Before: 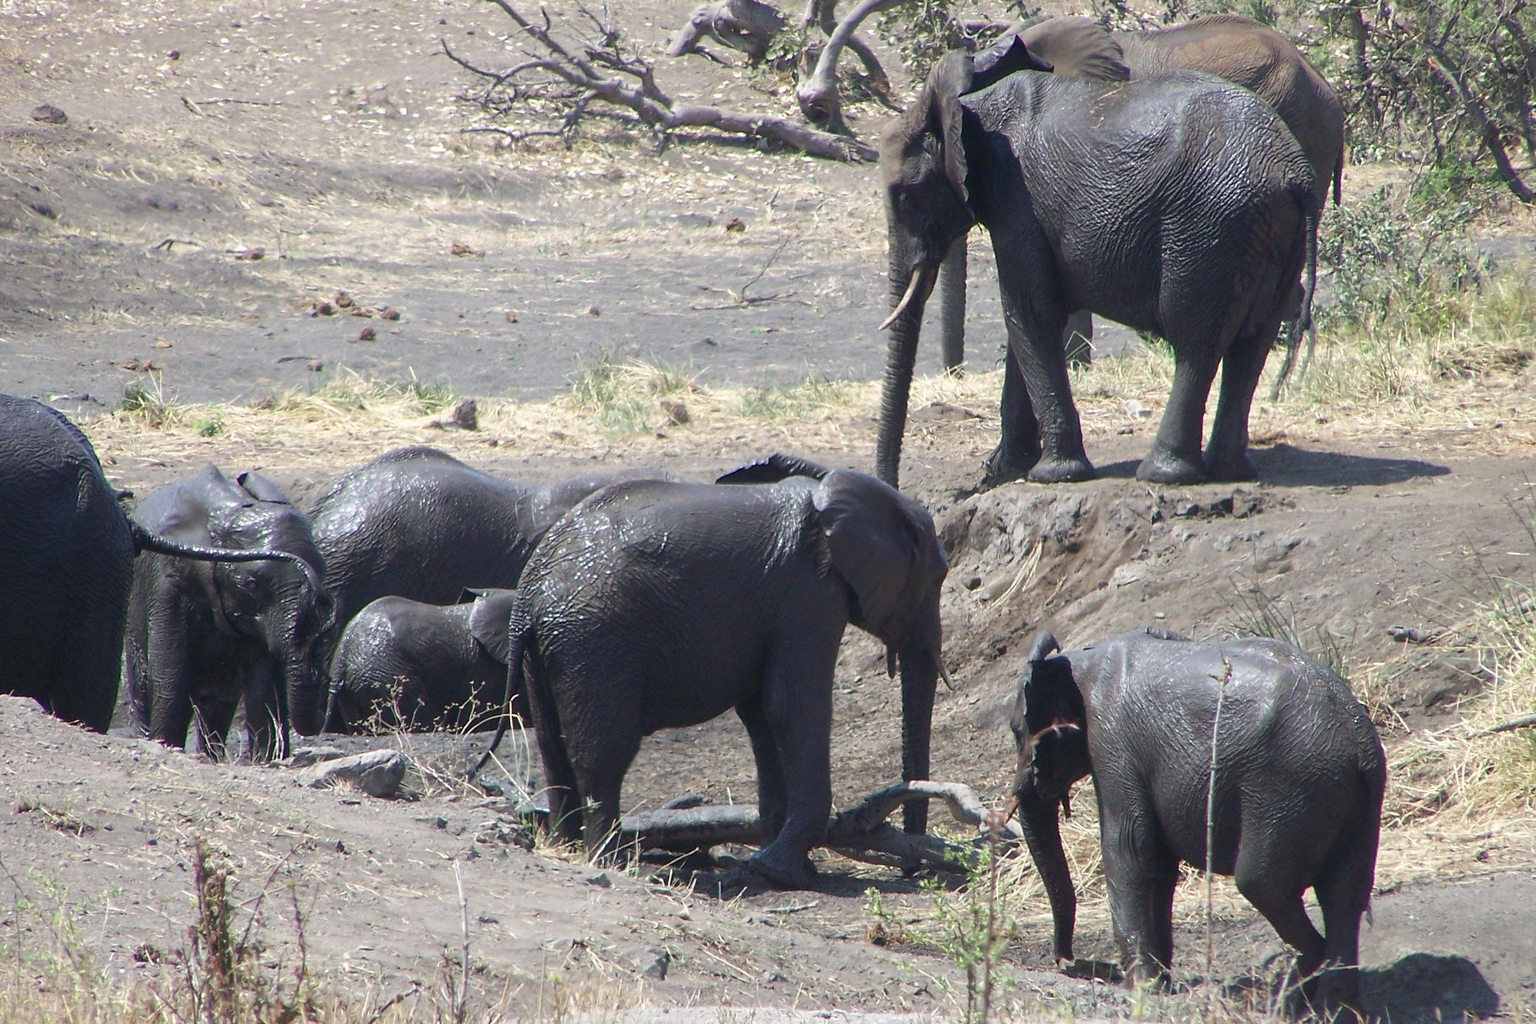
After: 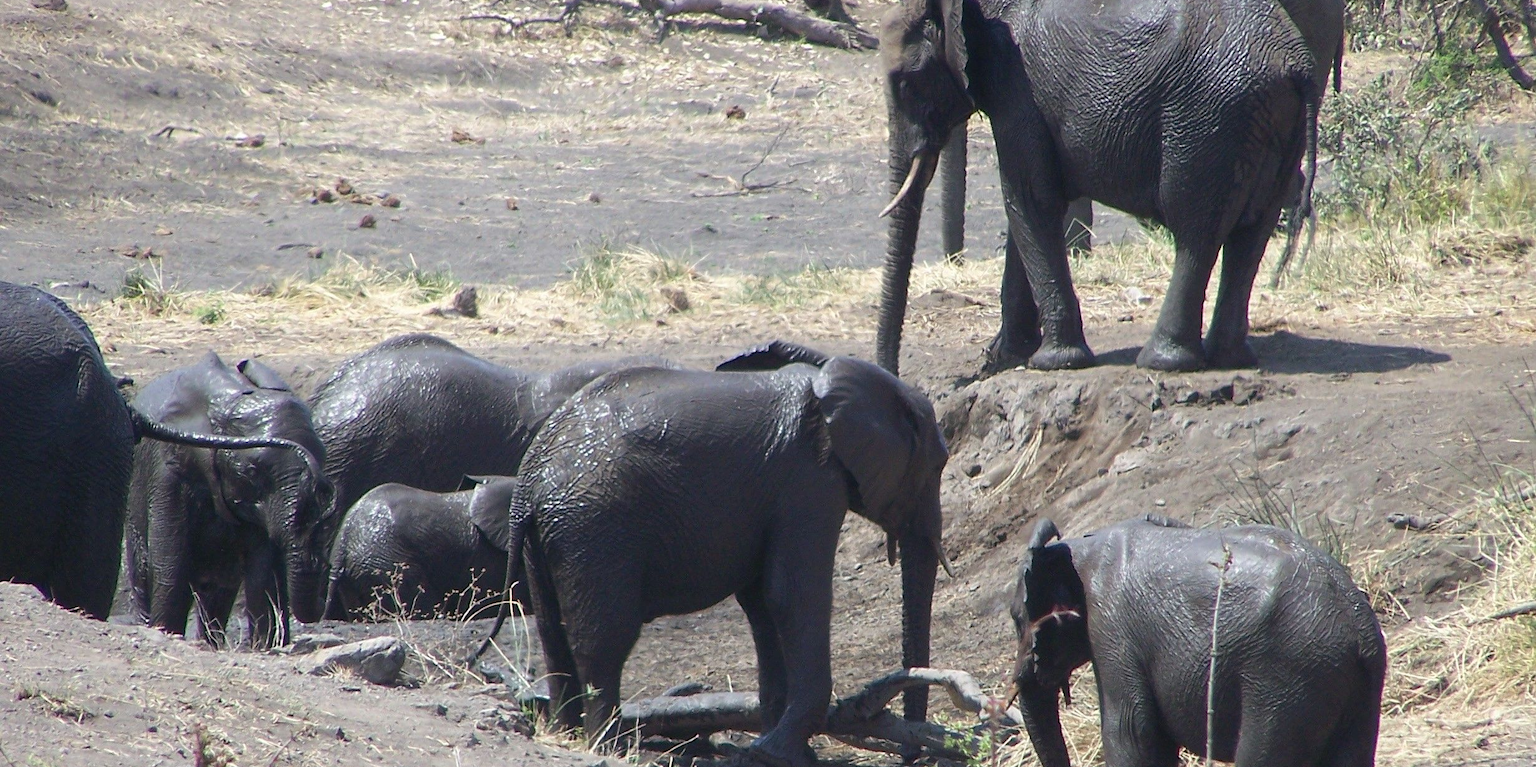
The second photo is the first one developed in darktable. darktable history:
crop: top 11.062%, bottom 13.924%
